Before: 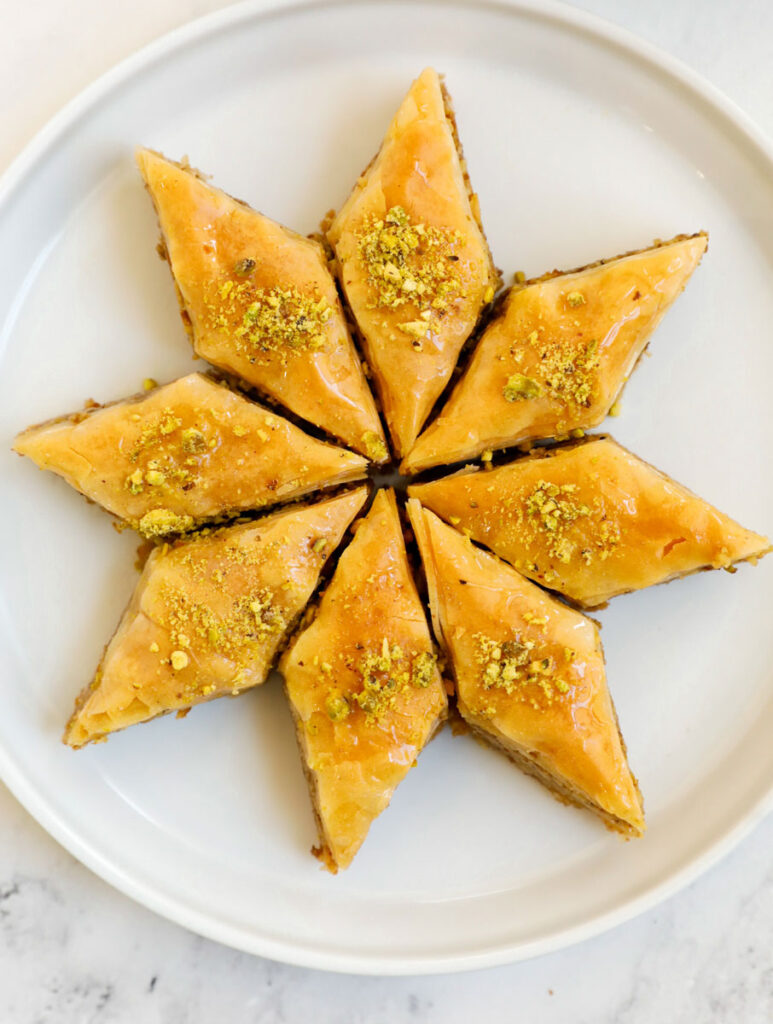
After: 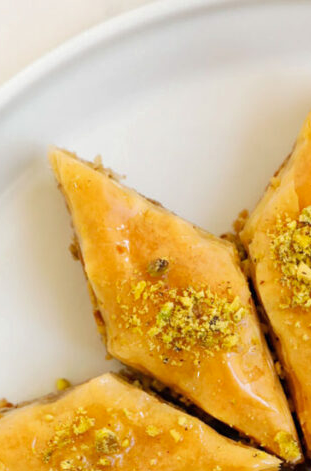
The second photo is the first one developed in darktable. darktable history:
shadows and highlights: radius 125.18, shadows 21.24, highlights -22.51, low approximation 0.01
crop and rotate: left 11.297%, top 0.096%, right 48.453%, bottom 53.845%
